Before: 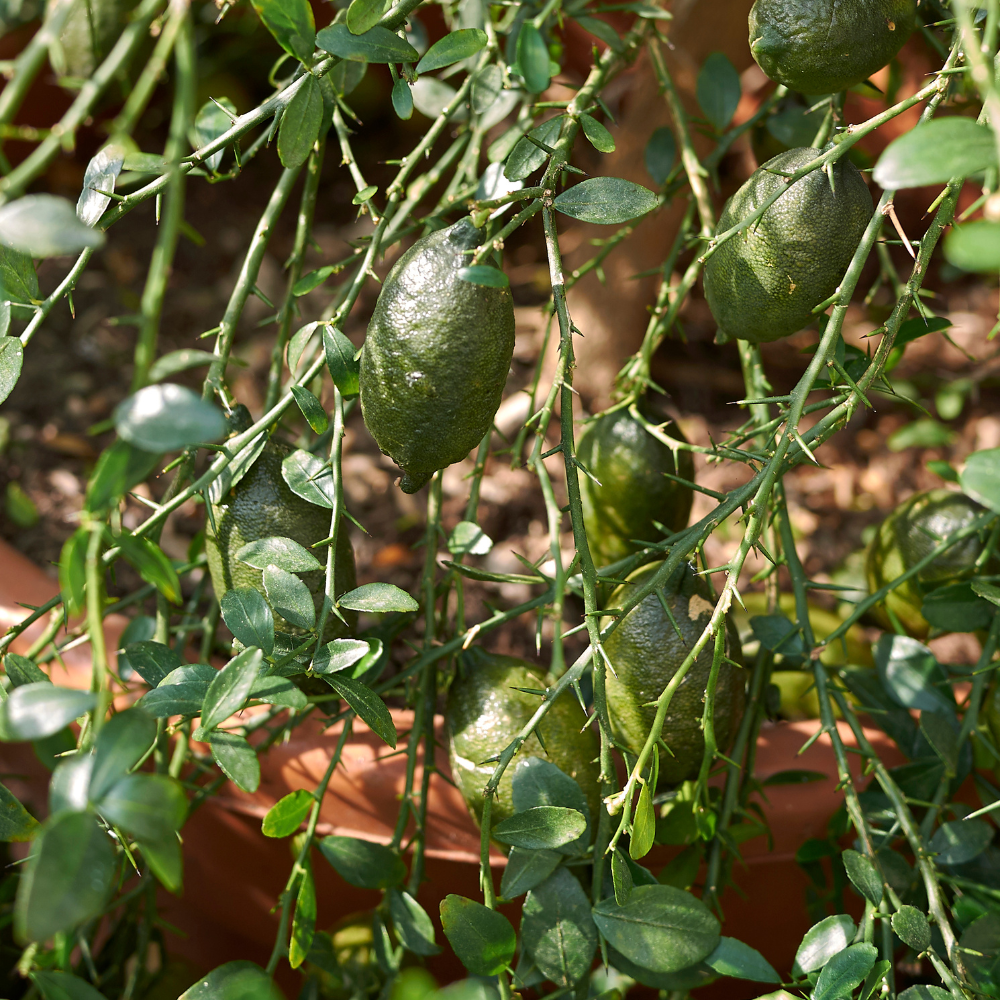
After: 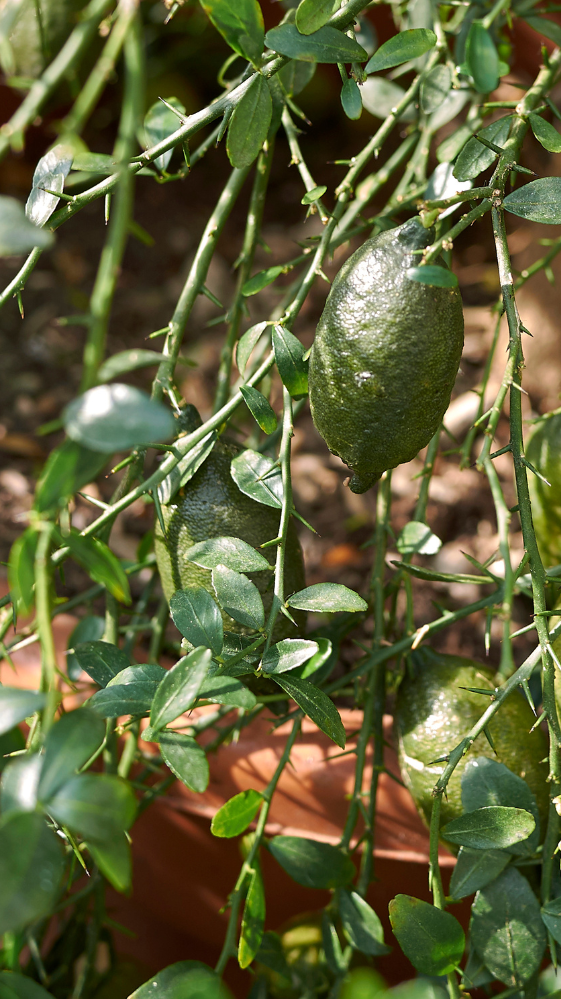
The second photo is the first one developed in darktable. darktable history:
crop: left 5.157%, right 38.665%
